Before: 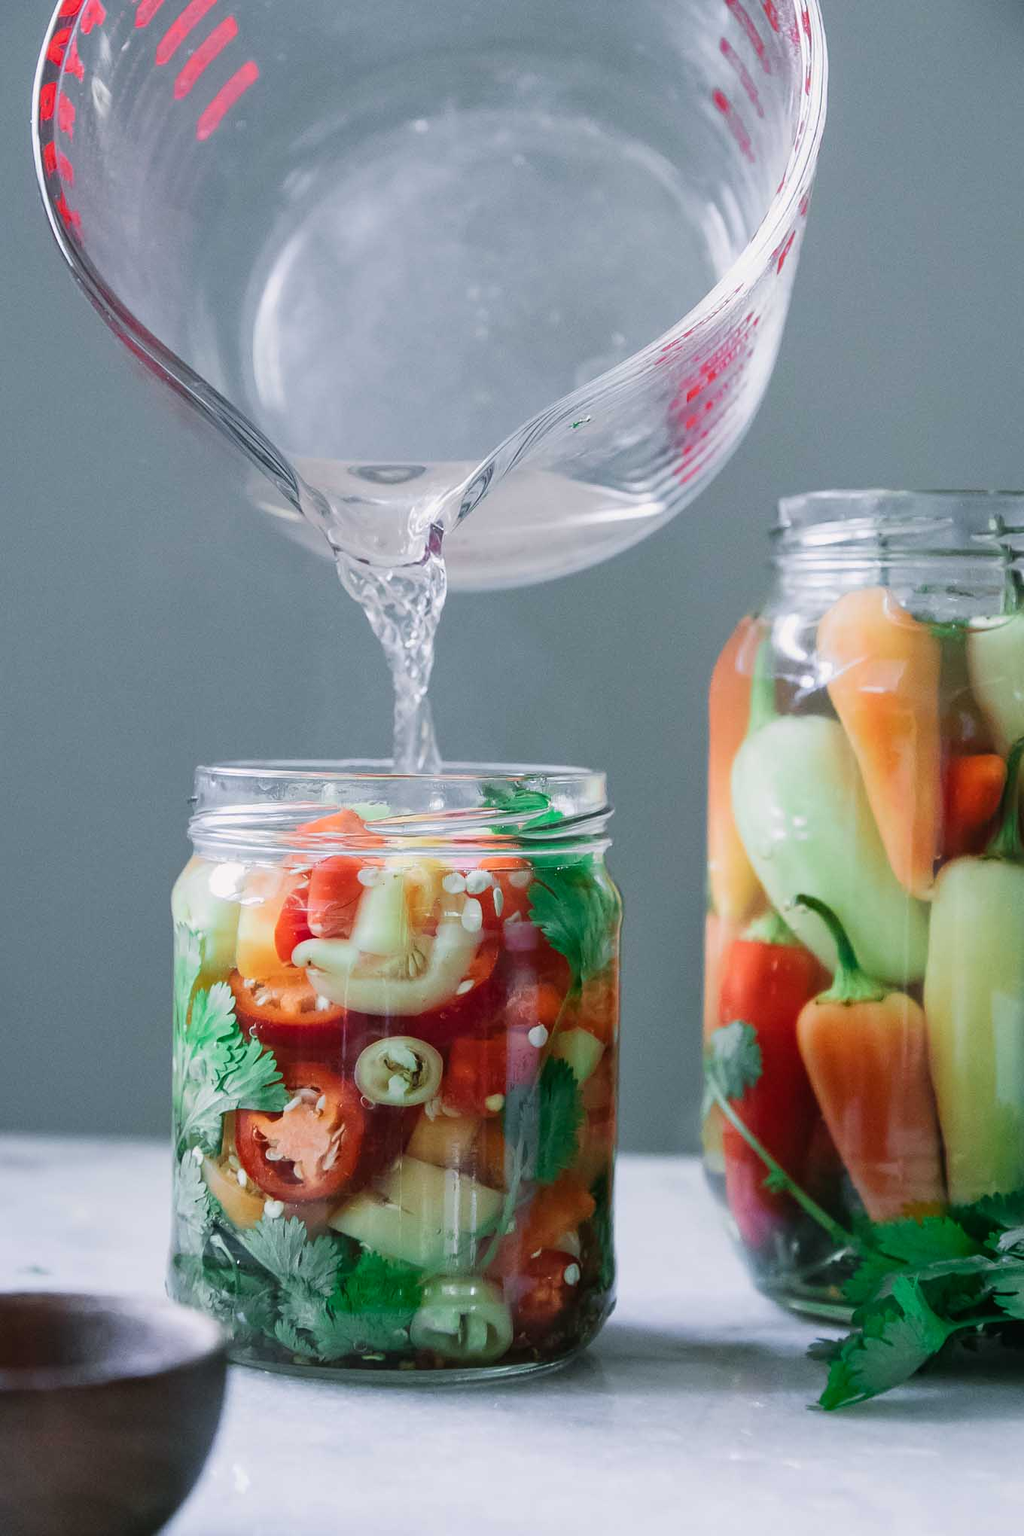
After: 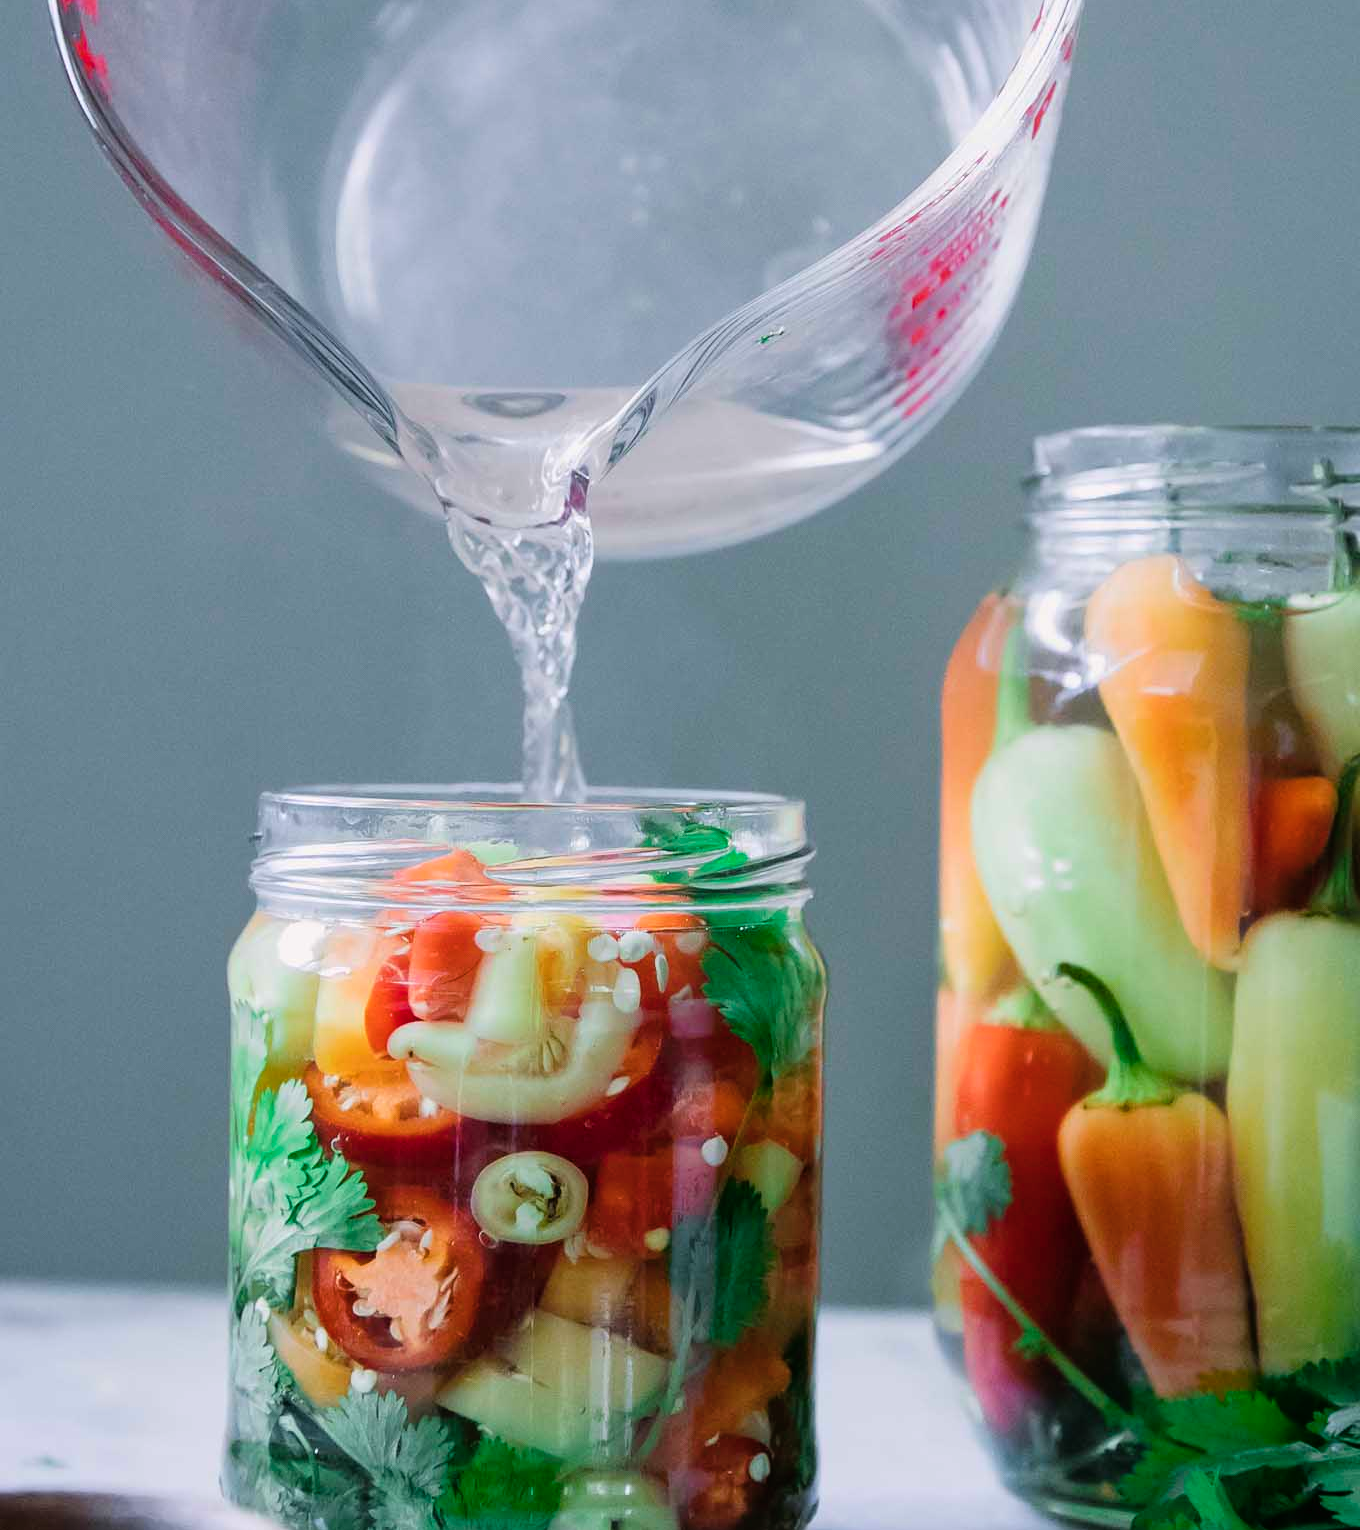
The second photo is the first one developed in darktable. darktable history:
crop: top 11.038%, bottom 13.962%
color balance rgb: perceptual saturation grading › global saturation 20%, global vibrance 20%
color zones: curves: ch0 [(0, 0.5) (0.143, 0.52) (0.286, 0.5) (0.429, 0.5) (0.571, 0.5) (0.714, 0.5) (0.857, 0.5) (1, 0.5)]; ch1 [(0, 0.489) (0.155, 0.45) (0.286, 0.466) (0.429, 0.5) (0.571, 0.5) (0.714, 0.5) (0.857, 0.5) (1, 0.489)]
rgb curve: curves: ch0 [(0, 0) (0.136, 0.078) (0.262, 0.245) (0.414, 0.42) (1, 1)], compensate middle gray true, preserve colors basic power
